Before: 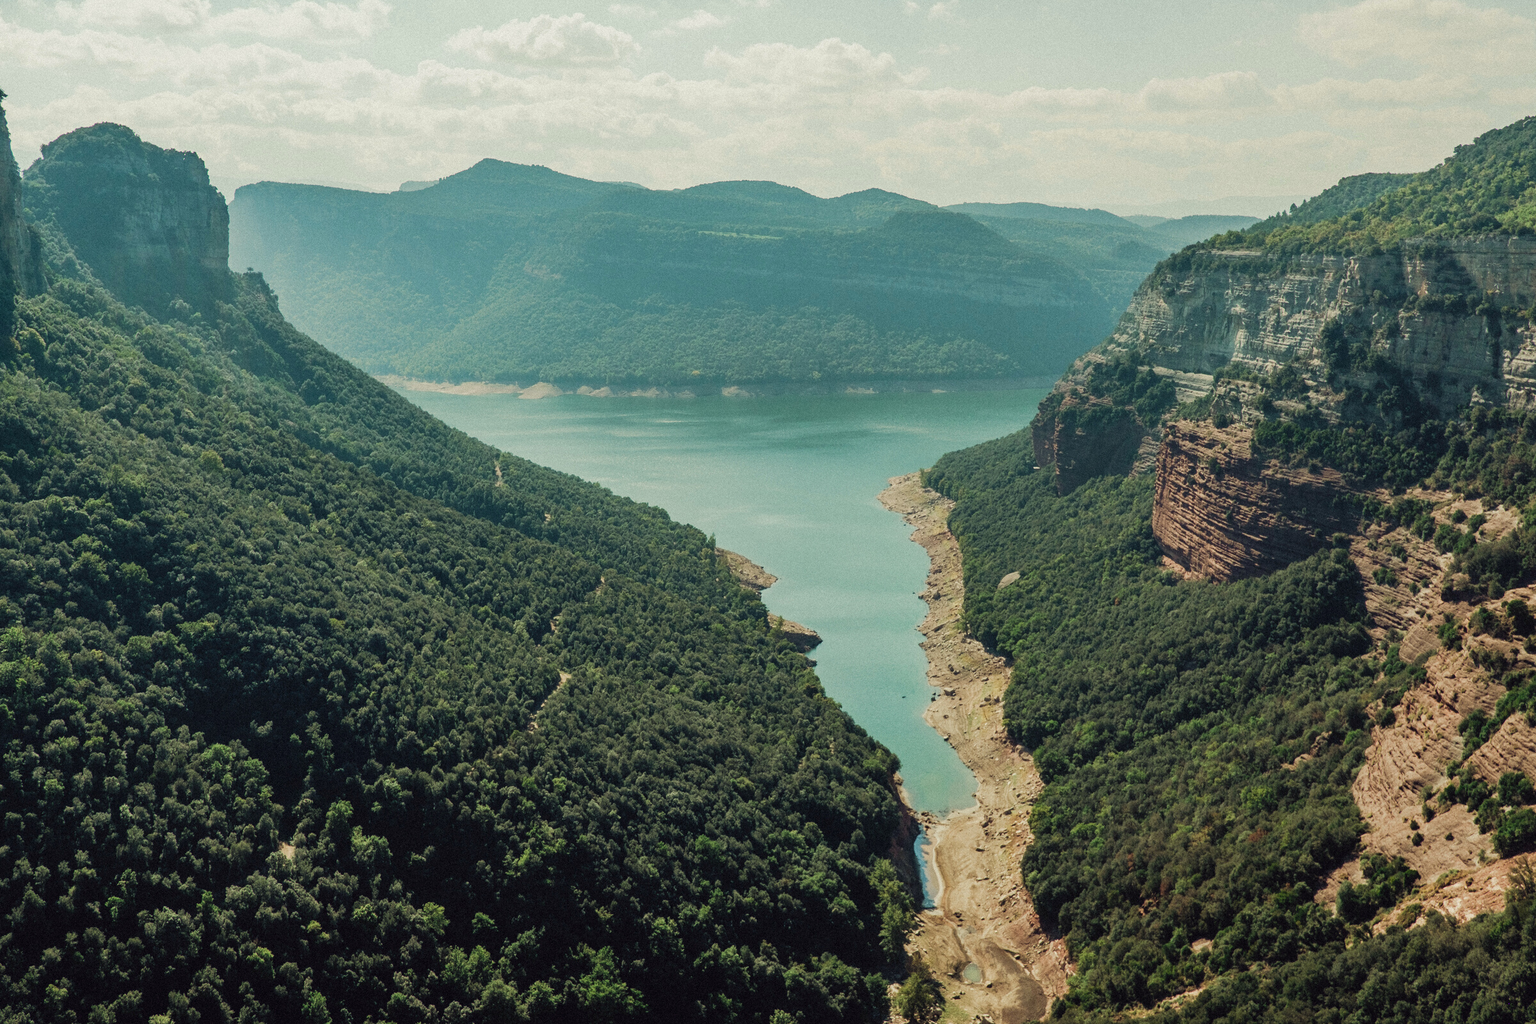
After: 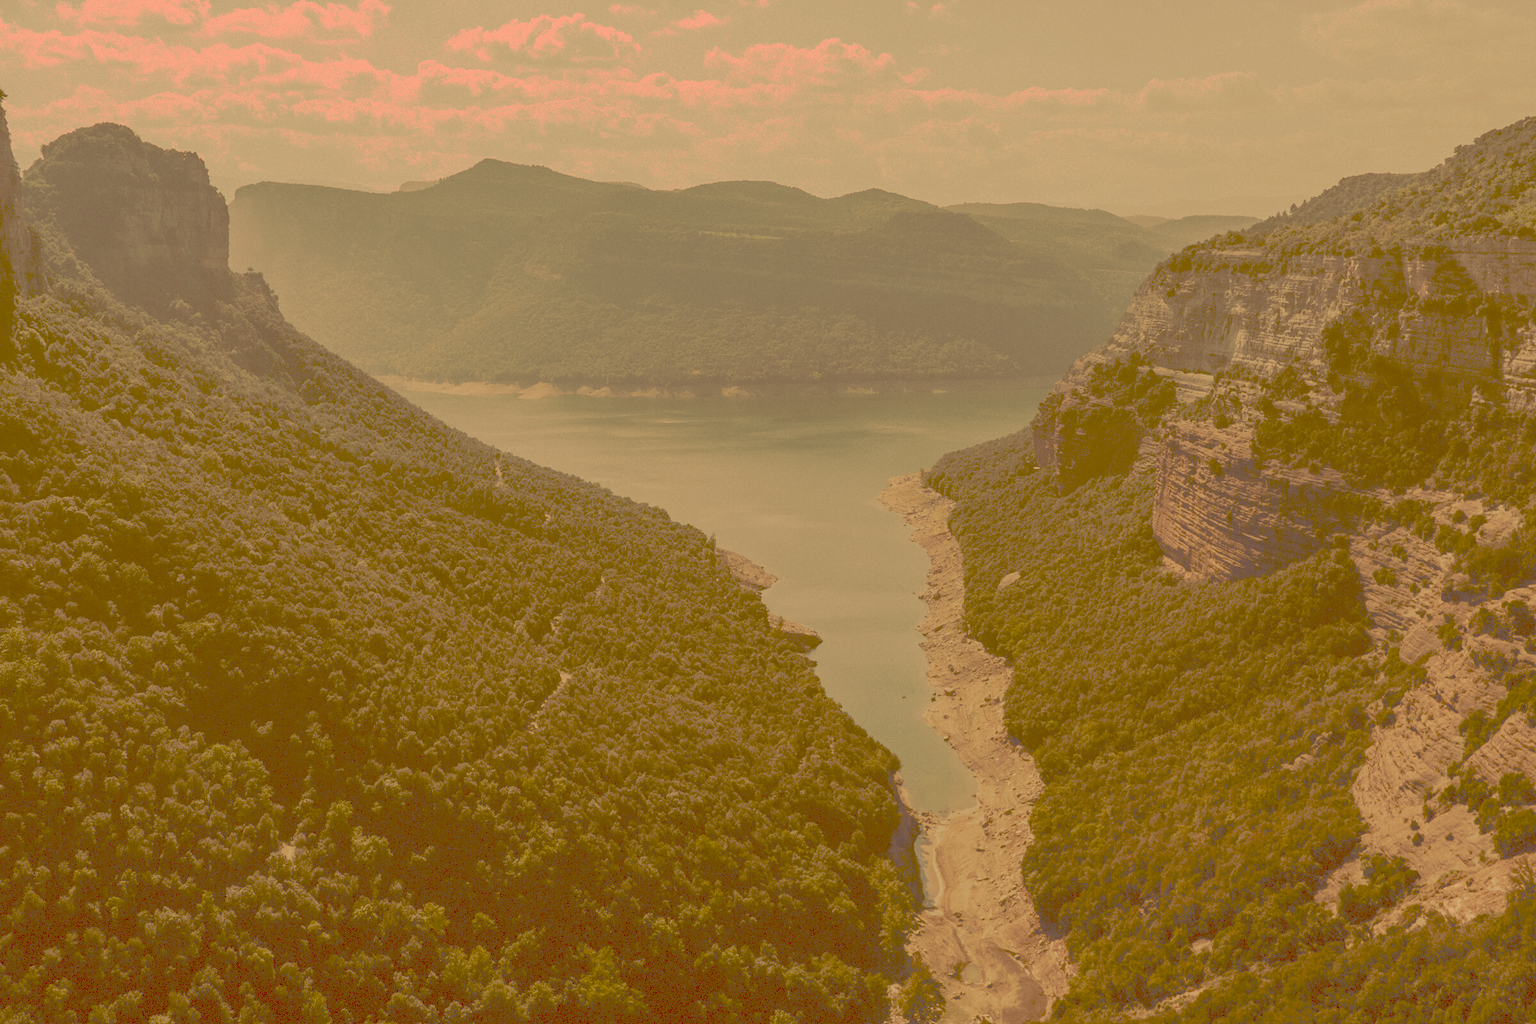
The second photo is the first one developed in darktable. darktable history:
tone curve: curves: ch0 [(0, 0) (0.003, 0.322) (0.011, 0.327) (0.025, 0.345) (0.044, 0.365) (0.069, 0.378) (0.1, 0.391) (0.136, 0.403) (0.177, 0.412) (0.224, 0.429) (0.277, 0.448) (0.335, 0.474) (0.399, 0.503) (0.468, 0.537) (0.543, 0.57) (0.623, 0.61) (0.709, 0.653) (0.801, 0.699) (0.898, 0.75) (1, 1)], preserve colors none
color look up table: target L [96.47, 85, 88.94, 79.45, 75.85, 63.19, 69.02, 71.4, 66.75, 48.12, 52.43, 57, 41.42, 18.89, 5.6, 204.45, 78.59, 68.57, 61.8, 62.06, 59.51, 50.6, 48.87, 38.15, 25.82, 25.2, 19.92, 88.04, 81.83, 75.97, 66.44, 64.98, 60.09, 62.16, 46.29, 50.81, 35.33, 38.66, 40.14, 27.17, 13.52, 88.06, 74.59, 70.76, 75.11, 54.87, 48.39, 27.76, 15.59], target a [15.31, 11.64, 21.99, 17.77, -13.19, -39.73, -0.479, 4.096, 6.353, -21.86, 23.7, 17.67, -0.762, 13.56, 22.1, 0.001, 28.45, 60.73, 41.75, 58.86, 29.68, 87.51, 74.28, 43.75, 37.42, 63.23, 57.51, 27.76, 40.51, 57.11, 32.81, 89.02, 82.85, 39.06, 28.79, 66.56, 15.19, 36.79, 65.96, 63.45, 40.83, 10.65, -31.2, -4.726, 19.45, 6.654, 3.226, 16.03, 30.96], target b [52.62, 88.75, 75.82, 133.72, 54.21, 88.89, 114.7, 55.25, 105.61, 75.34, 89.76, 87.41, 70.84, 32.23, 9.355, -0.003, 105.55, 60.41, 100.14, 94.02, 64.56, 86.55, 81.19, 64.93, 44.1, 43.04, 33.86, 38.18, 51.64, 31.11, 29.53, 12.97, 36.32, 32.41, 59.51, 22, 3.434, 45.7, 65.84, 26.13, 22.8, 43, 39.06, 30.71, 48.76, 48.67, 15.83, 47.08, 26.27], num patches 49
